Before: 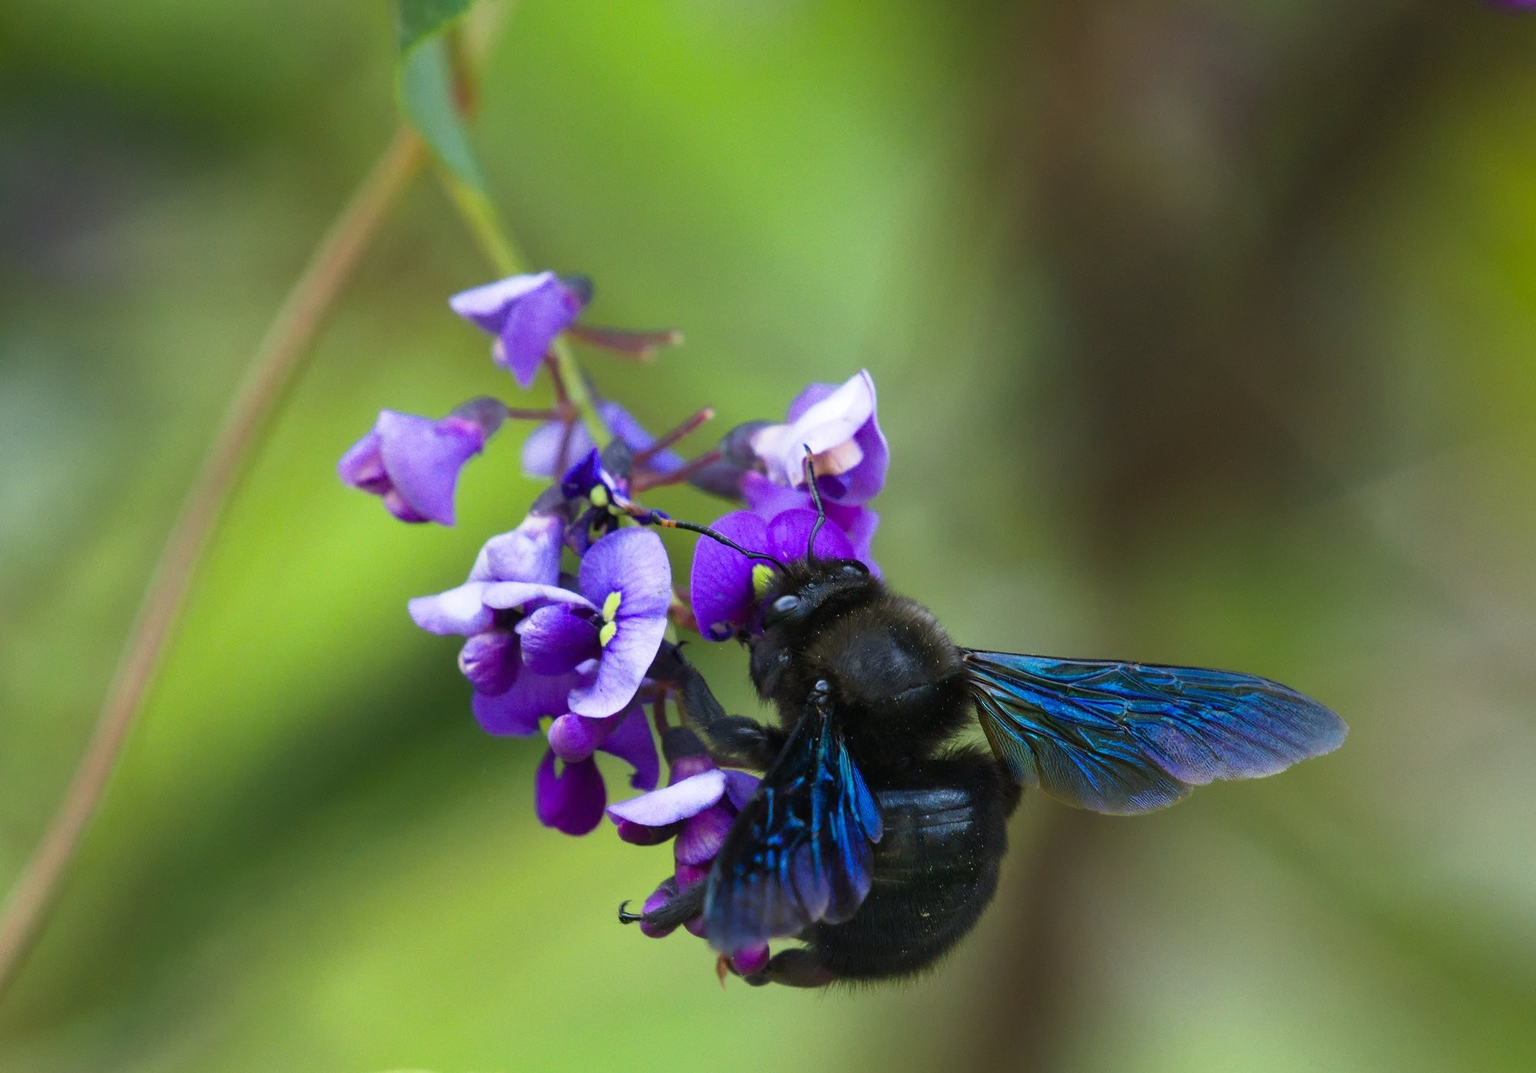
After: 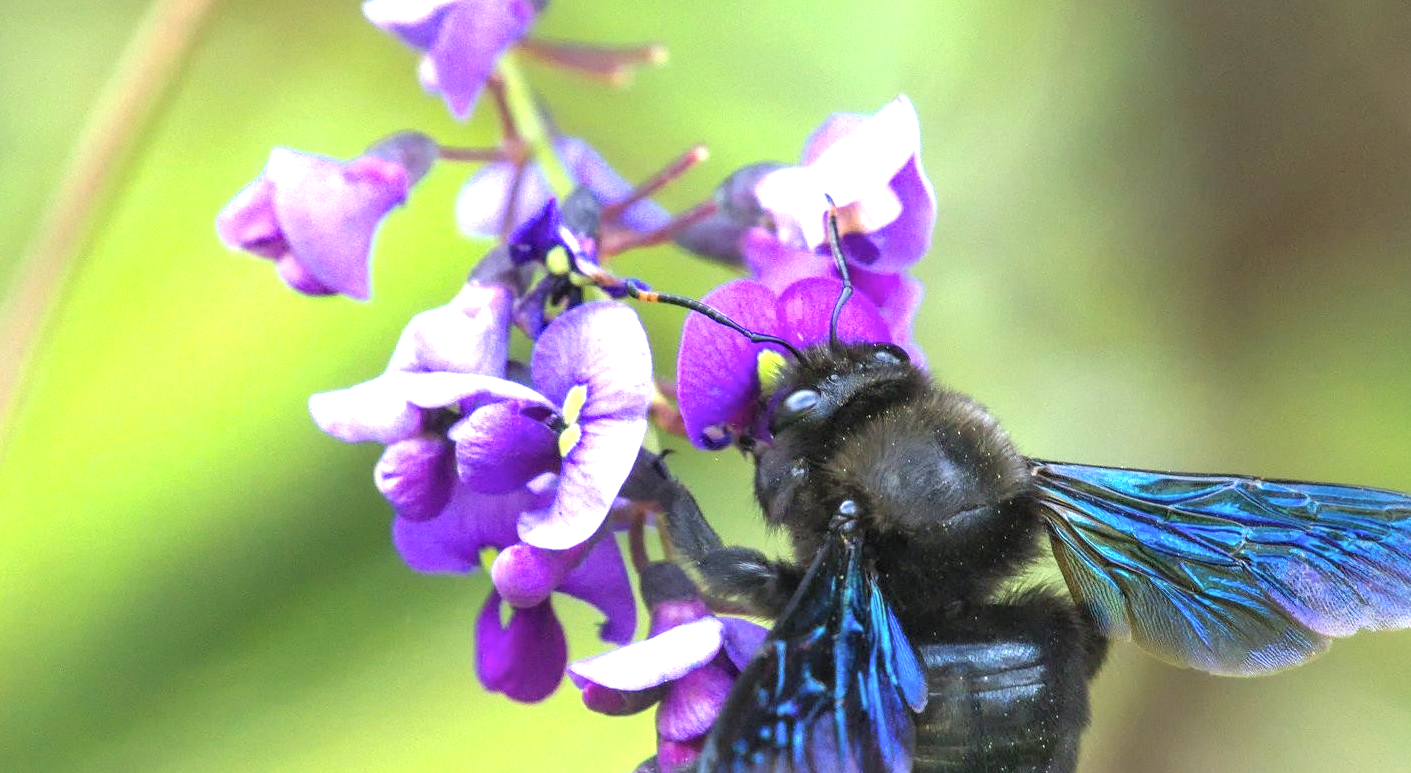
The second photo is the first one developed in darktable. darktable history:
crop: left 11.123%, top 27.61%, right 18.3%, bottom 17.034%
contrast brightness saturation: brightness 0.13
exposure: black level correction 0, exposure 1.2 EV, compensate exposure bias true, compensate highlight preservation false
local contrast: detail 130%
